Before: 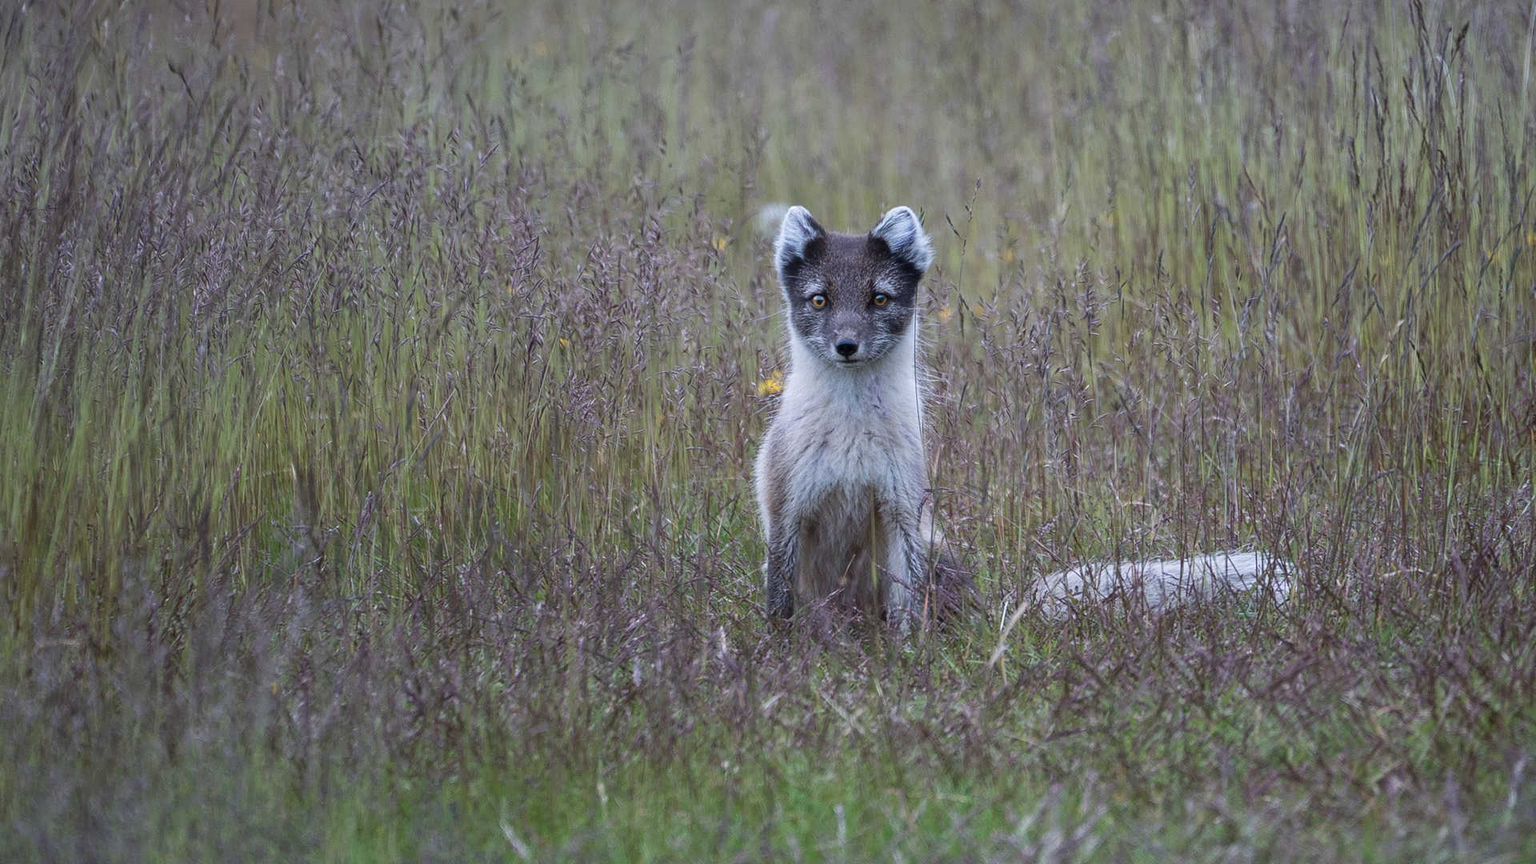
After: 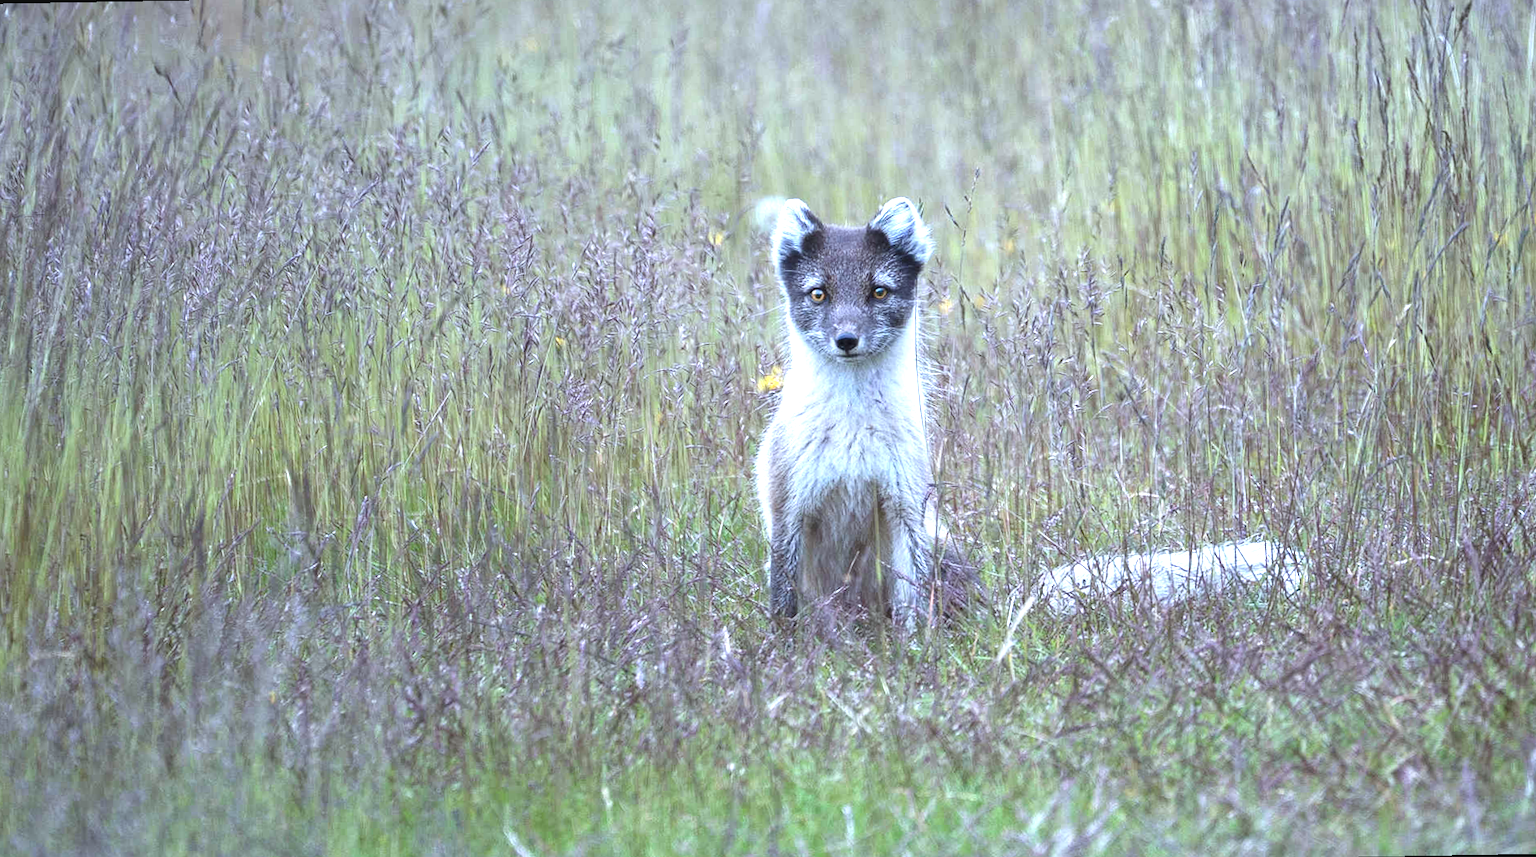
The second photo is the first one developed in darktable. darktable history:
rotate and perspective: rotation -1°, crop left 0.011, crop right 0.989, crop top 0.025, crop bottom 0.975
white balance: red 0.925, blue 1.046
exposure: black level correction -0.002, exposure 1.35 EV, compensate highlight preservation false
